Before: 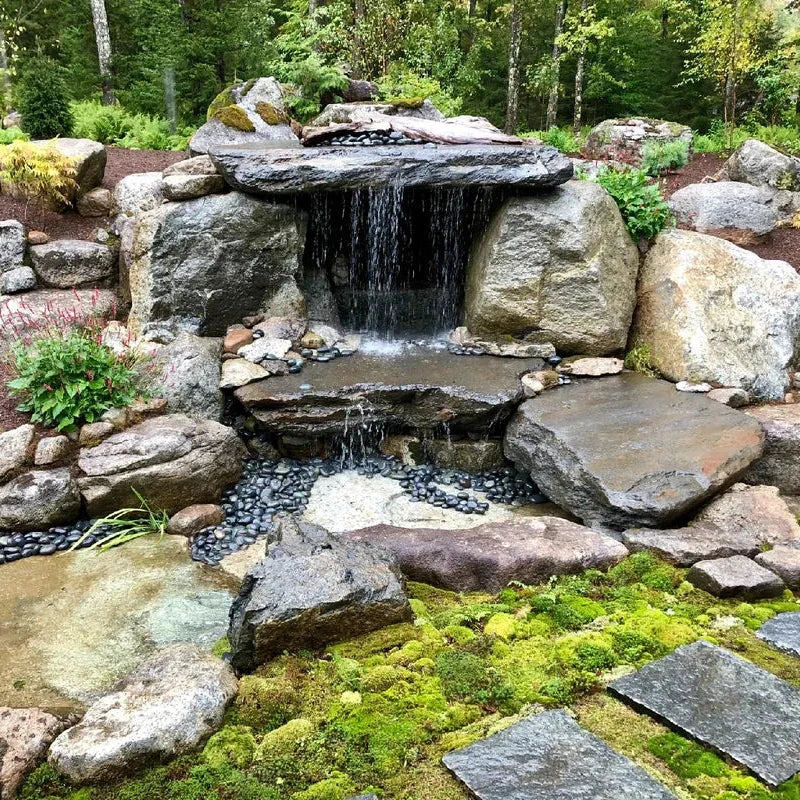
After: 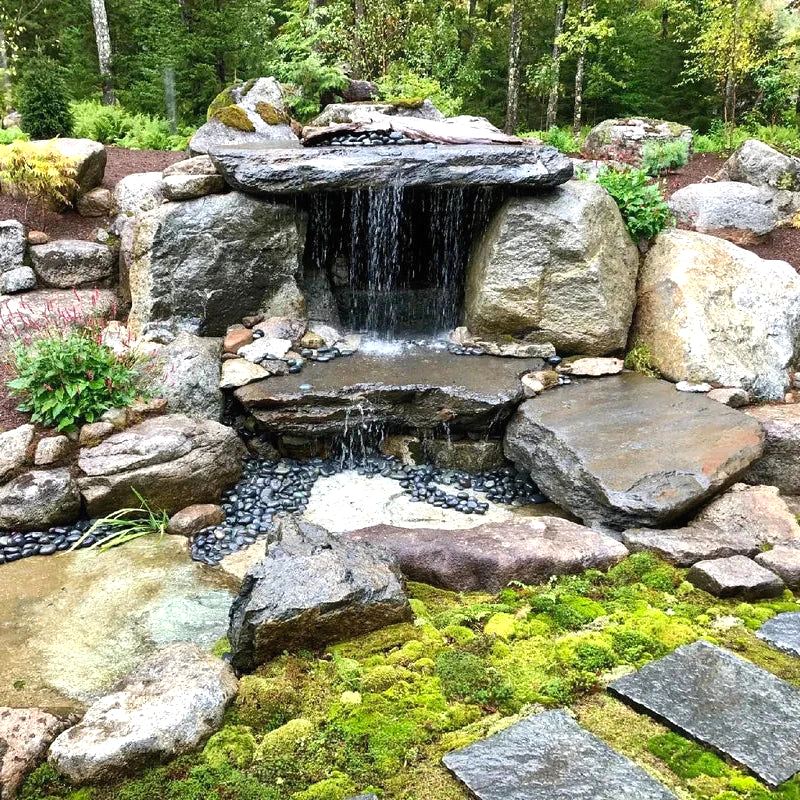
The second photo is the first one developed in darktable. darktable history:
color balance rgb: power › hue 316.09°, perceptual saturation grading › global saturation -0.078%, perceptual brilliance grading › global brilliance 3.367%
contrast equalizer: y [[0.5, 0.5, 0.472, 0.5, 0.5, 0.5], [0.5 ×6], [0.5 ×6], [0 ×6], [0 ×6]]
exposure: exposure 0.195 EV, compensate exposure bias true, compensate highlight preservation false
